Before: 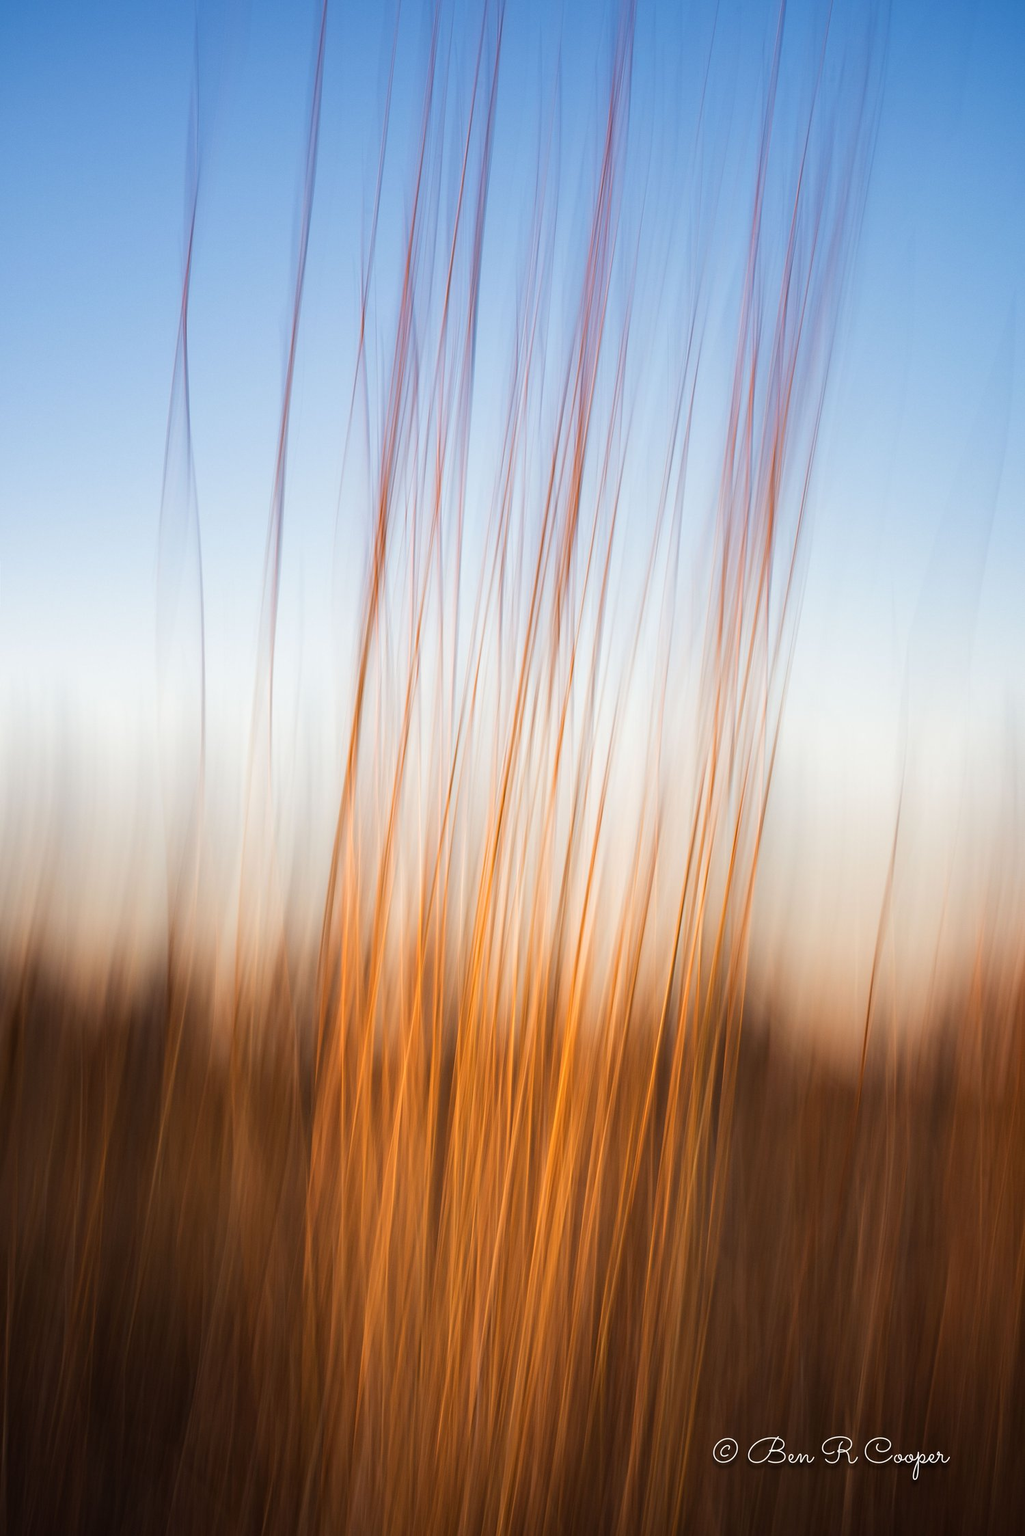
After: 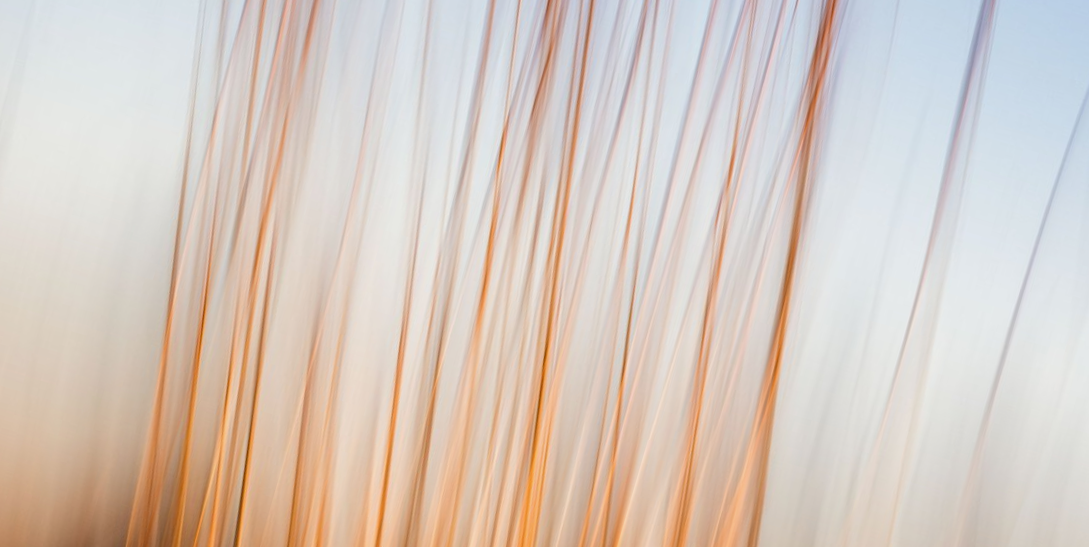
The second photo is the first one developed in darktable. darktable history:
crop and rotate: angle 16.12°, top 30.835%, bottom 35.653%
exposure: black level correction 0.001, exposure -0.125 EV, compensate exposure bias true, compensate highlight preservation false
